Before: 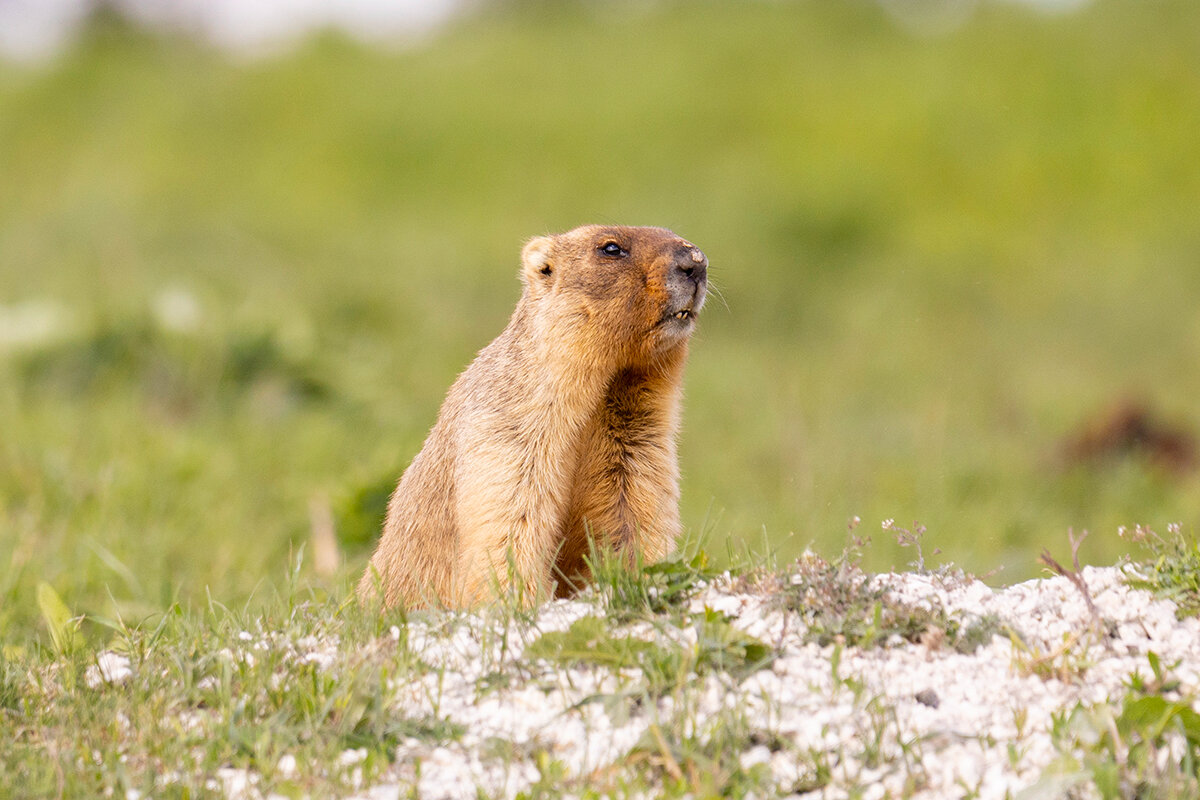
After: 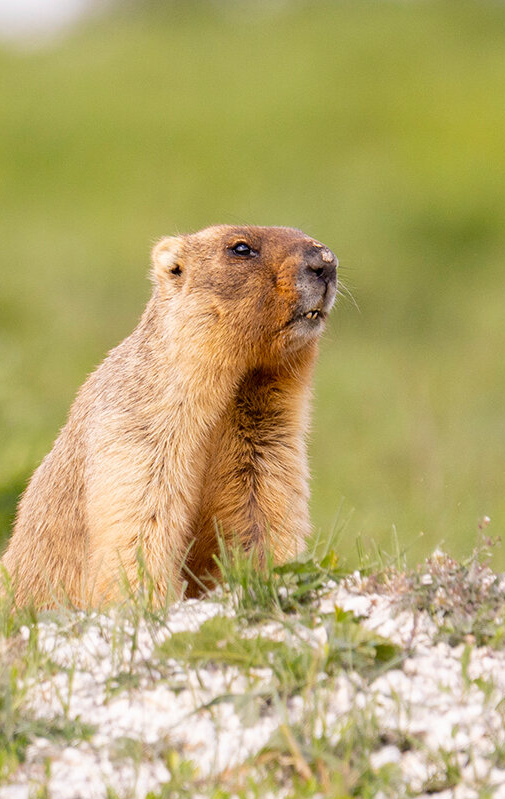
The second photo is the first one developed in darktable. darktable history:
crop: left 30.898%, right 27.008%
